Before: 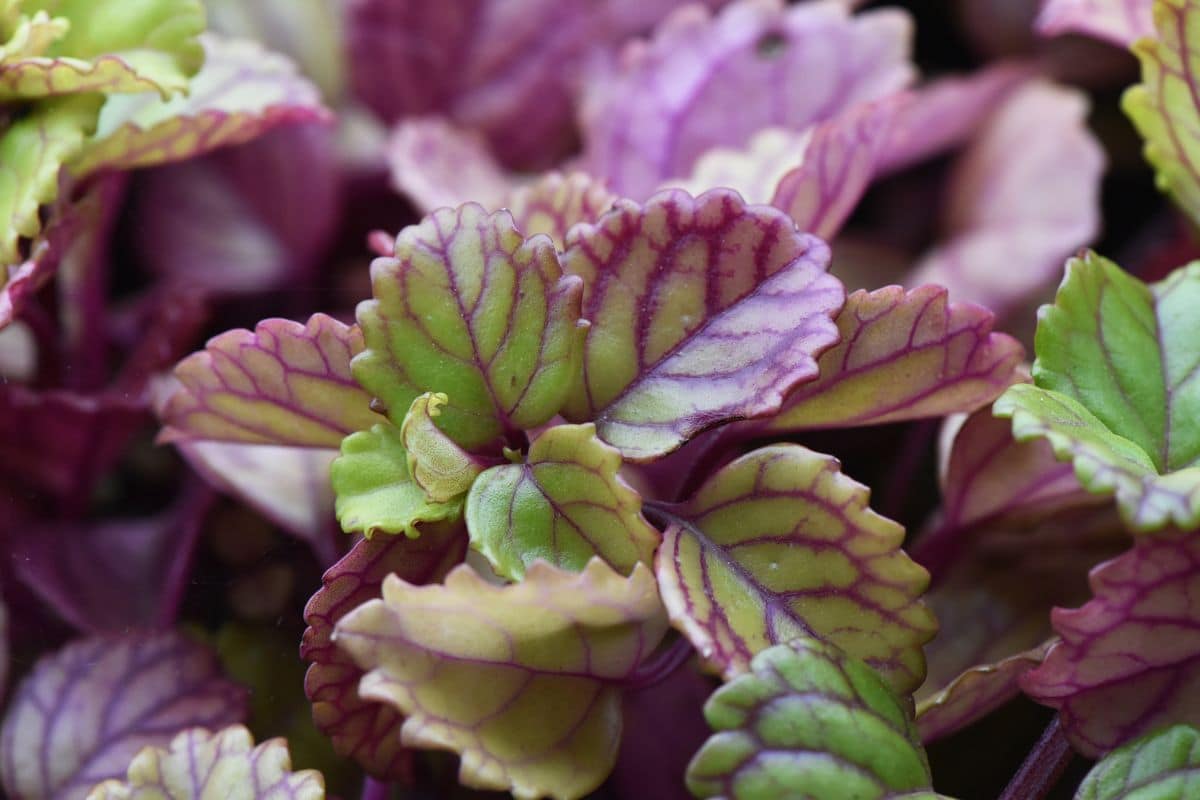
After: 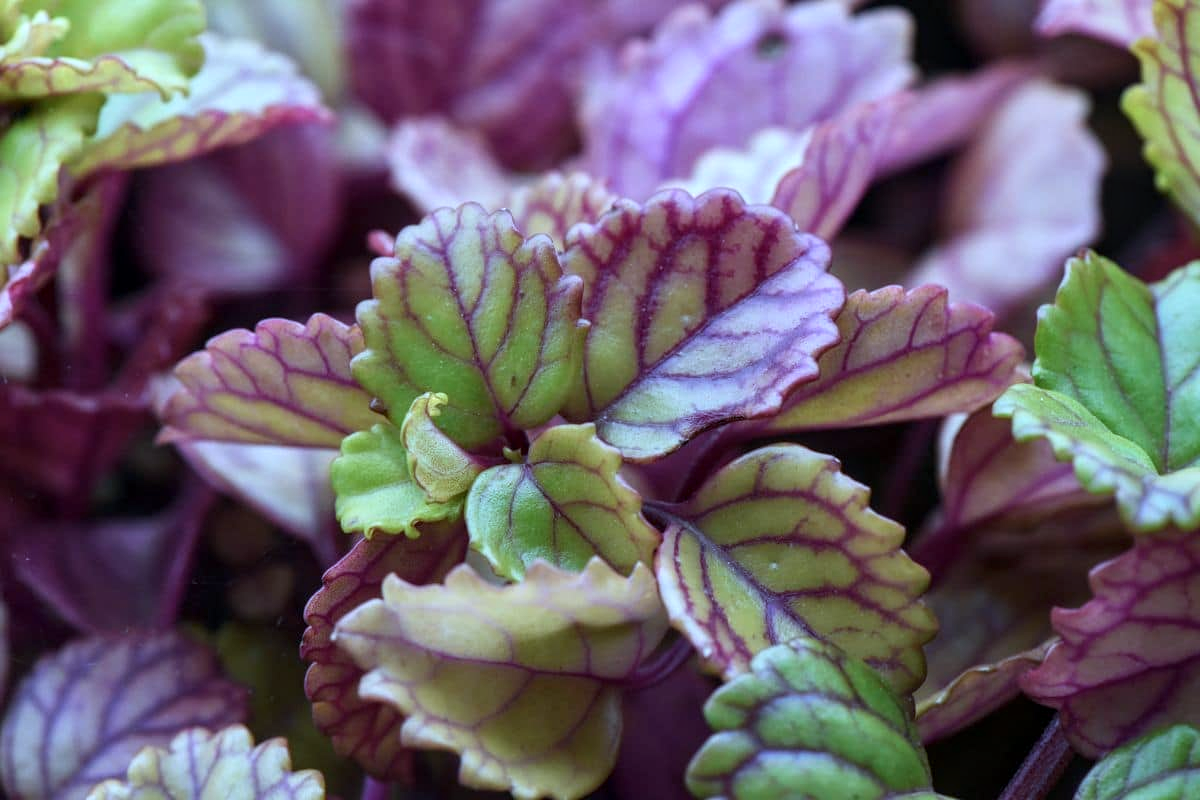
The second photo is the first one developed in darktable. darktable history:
color calibration: output R [1.063, -0.012, -0.003, 0], output G [0, 1.022, 0.021, 0], output B [-0.079, 0.047, 1, 0], illuminant custom, x 0.389, y 0.387, temperature 3838.64 K
local contrast: on, module defaults
